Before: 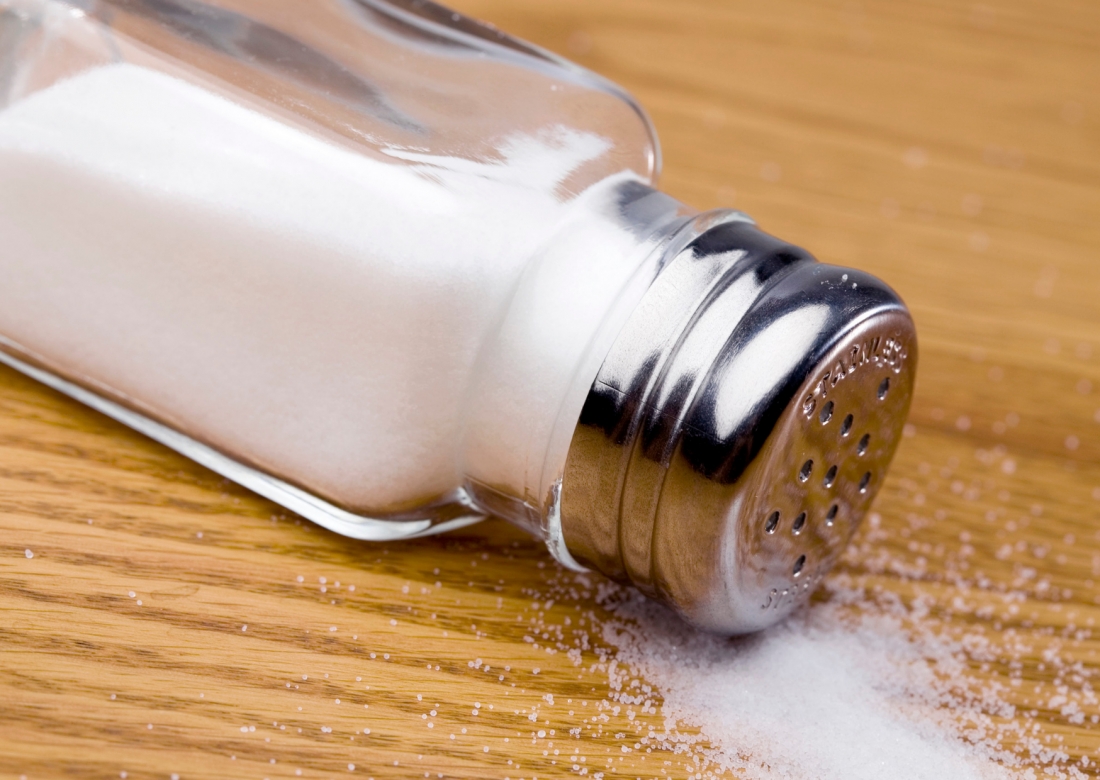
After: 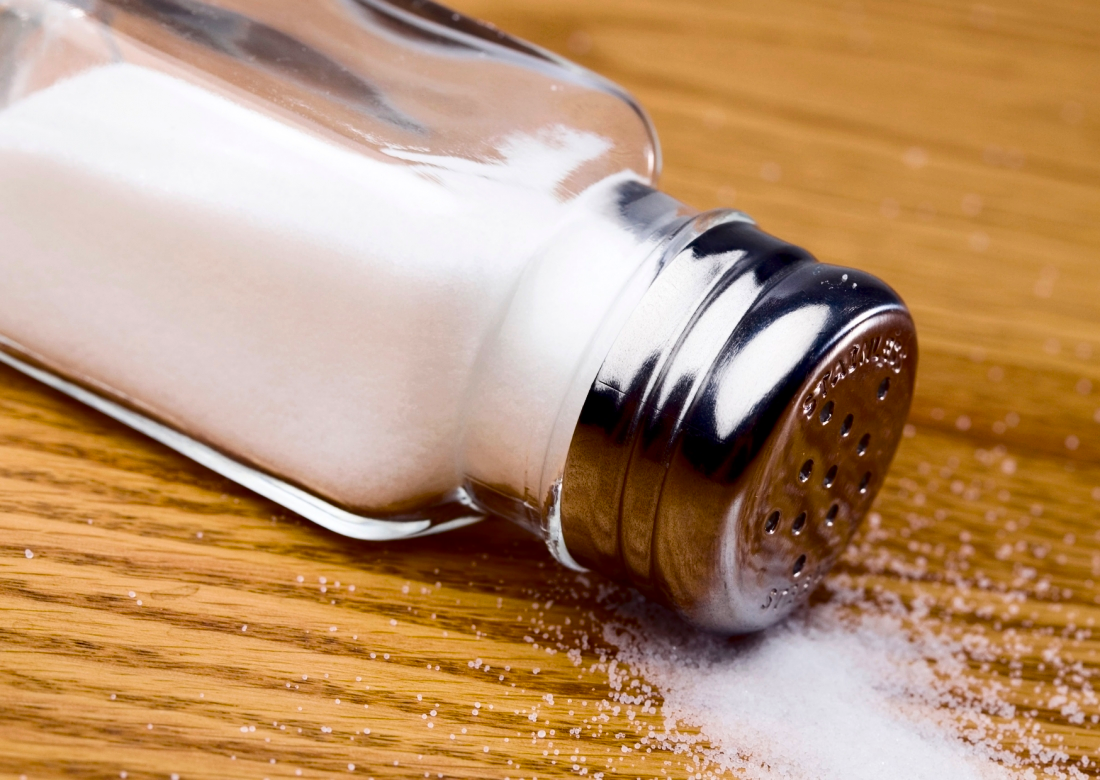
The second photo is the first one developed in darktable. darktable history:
contrast brightness saturation: contrast 0.22, brightness -0.194, saturation 0.232
